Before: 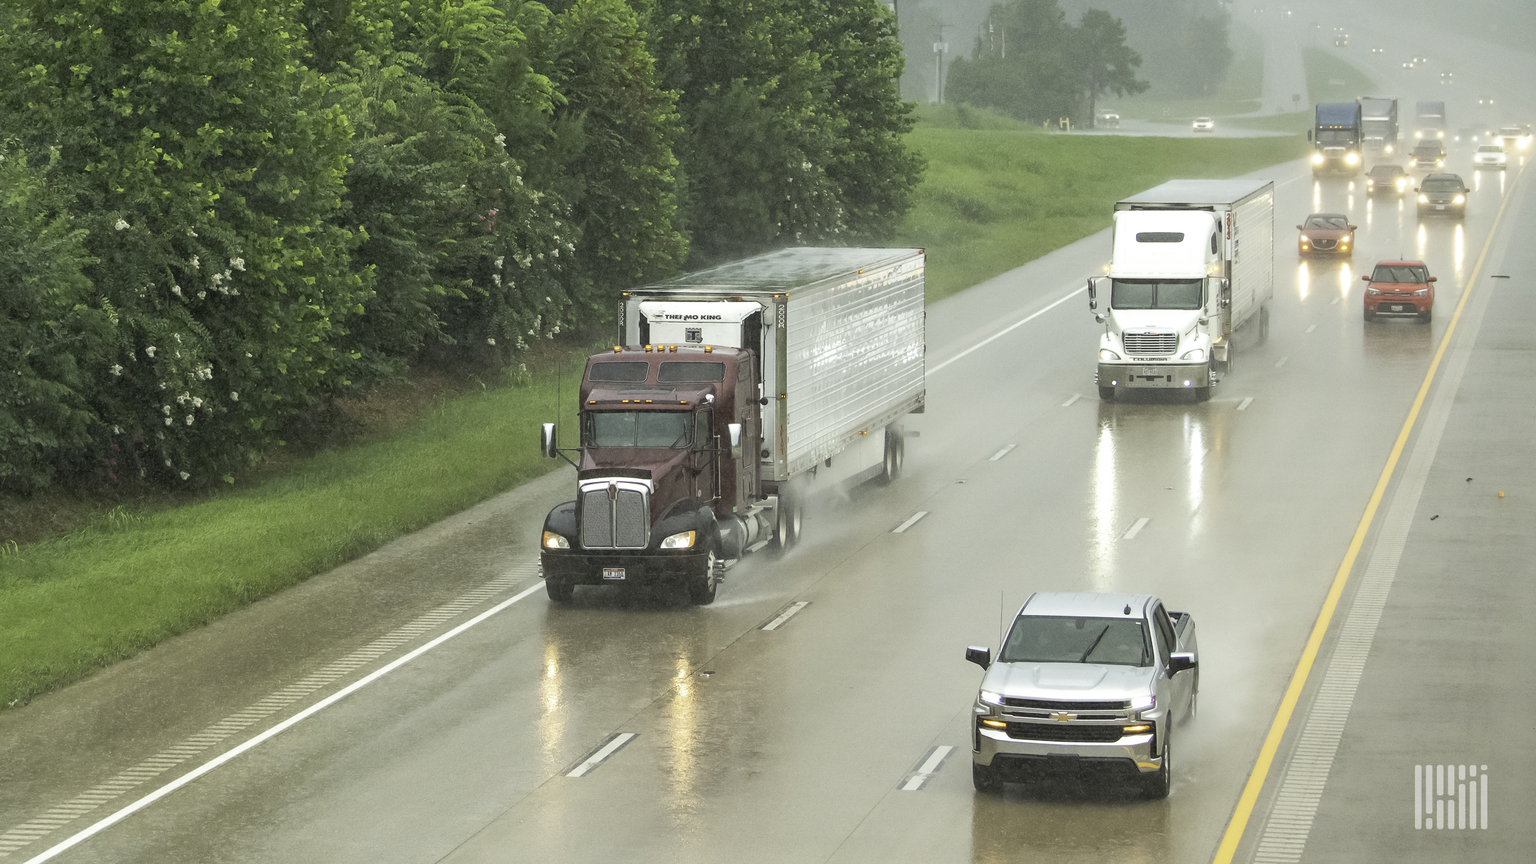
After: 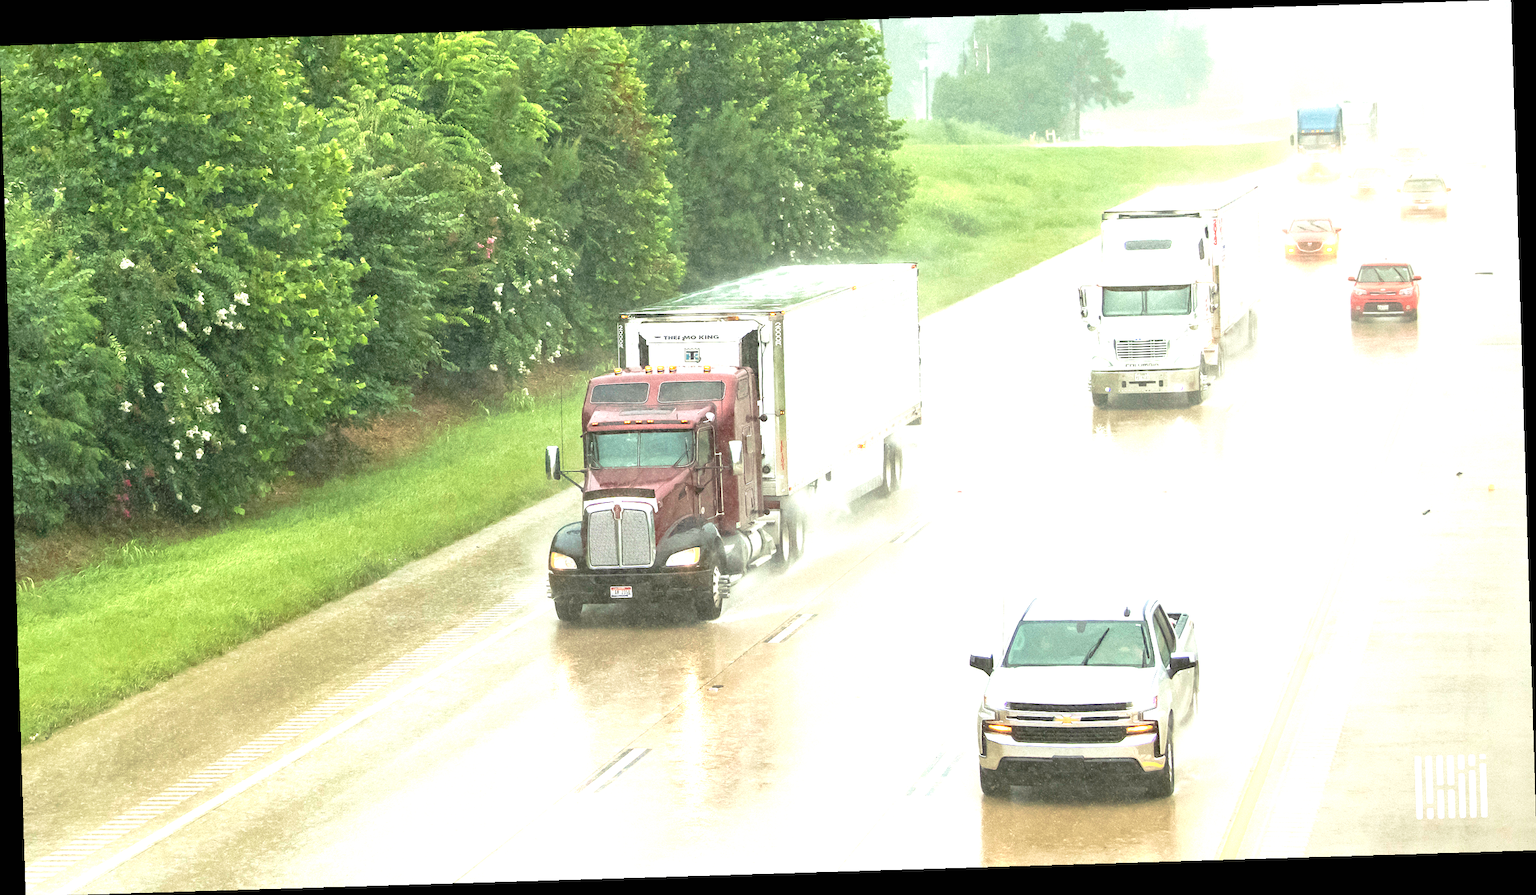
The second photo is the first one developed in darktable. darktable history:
velvia: on, module defaults
exposure: black level correction 0, exposure 1.3 EV, compensate exposure bias true, compensate highlight preservation false
contrast brightness saturation: brightness -0.09
rotate and perspective: rotation -1.75°, automatic cropping off
